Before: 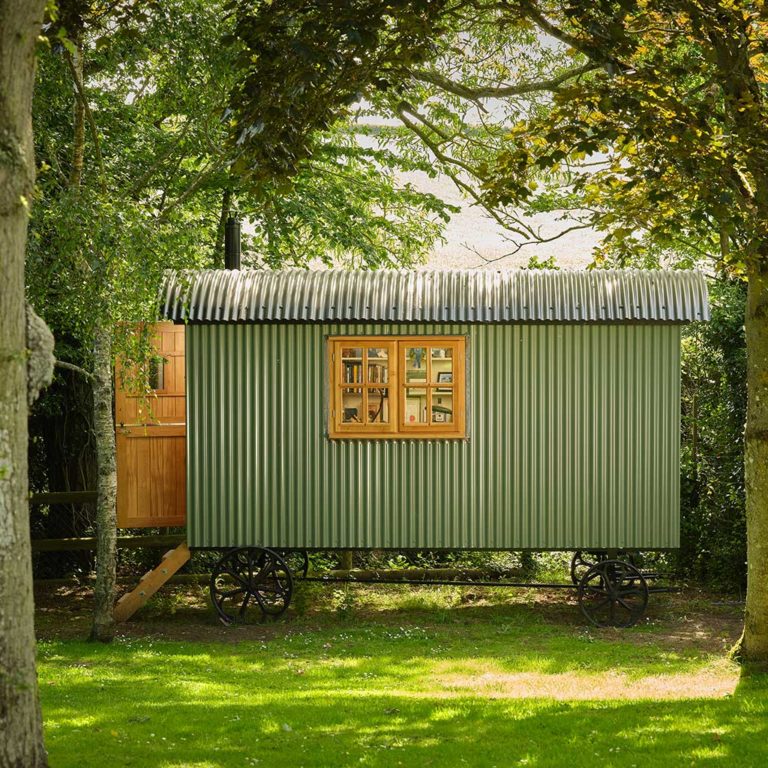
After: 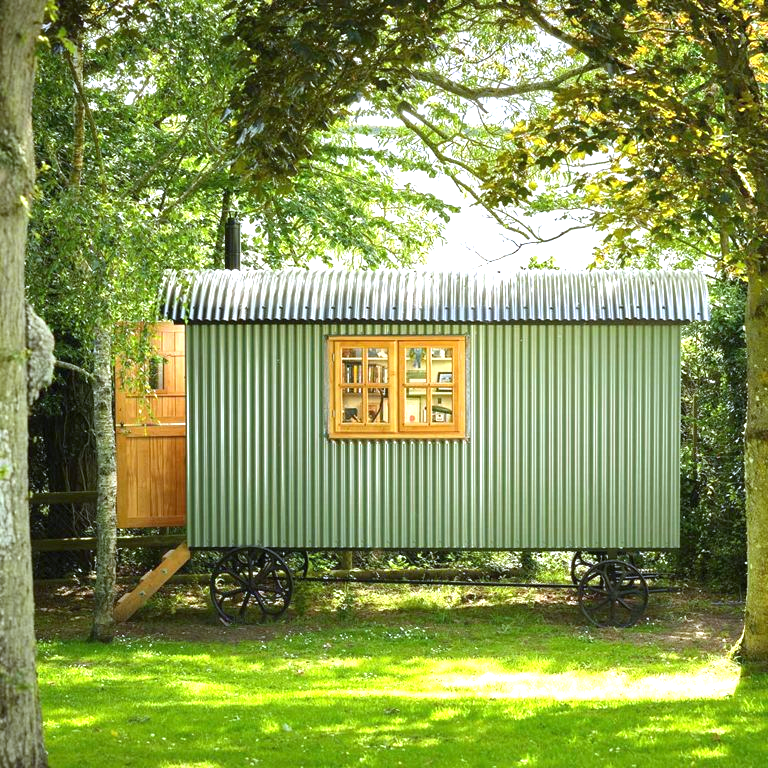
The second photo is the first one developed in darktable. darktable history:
exposure: black level correction 0, exposure 1.015 EV, compensate exposure bias true, compensate highlight preservation false
white balance: red 0.948, green 1.02, blue 1.176
